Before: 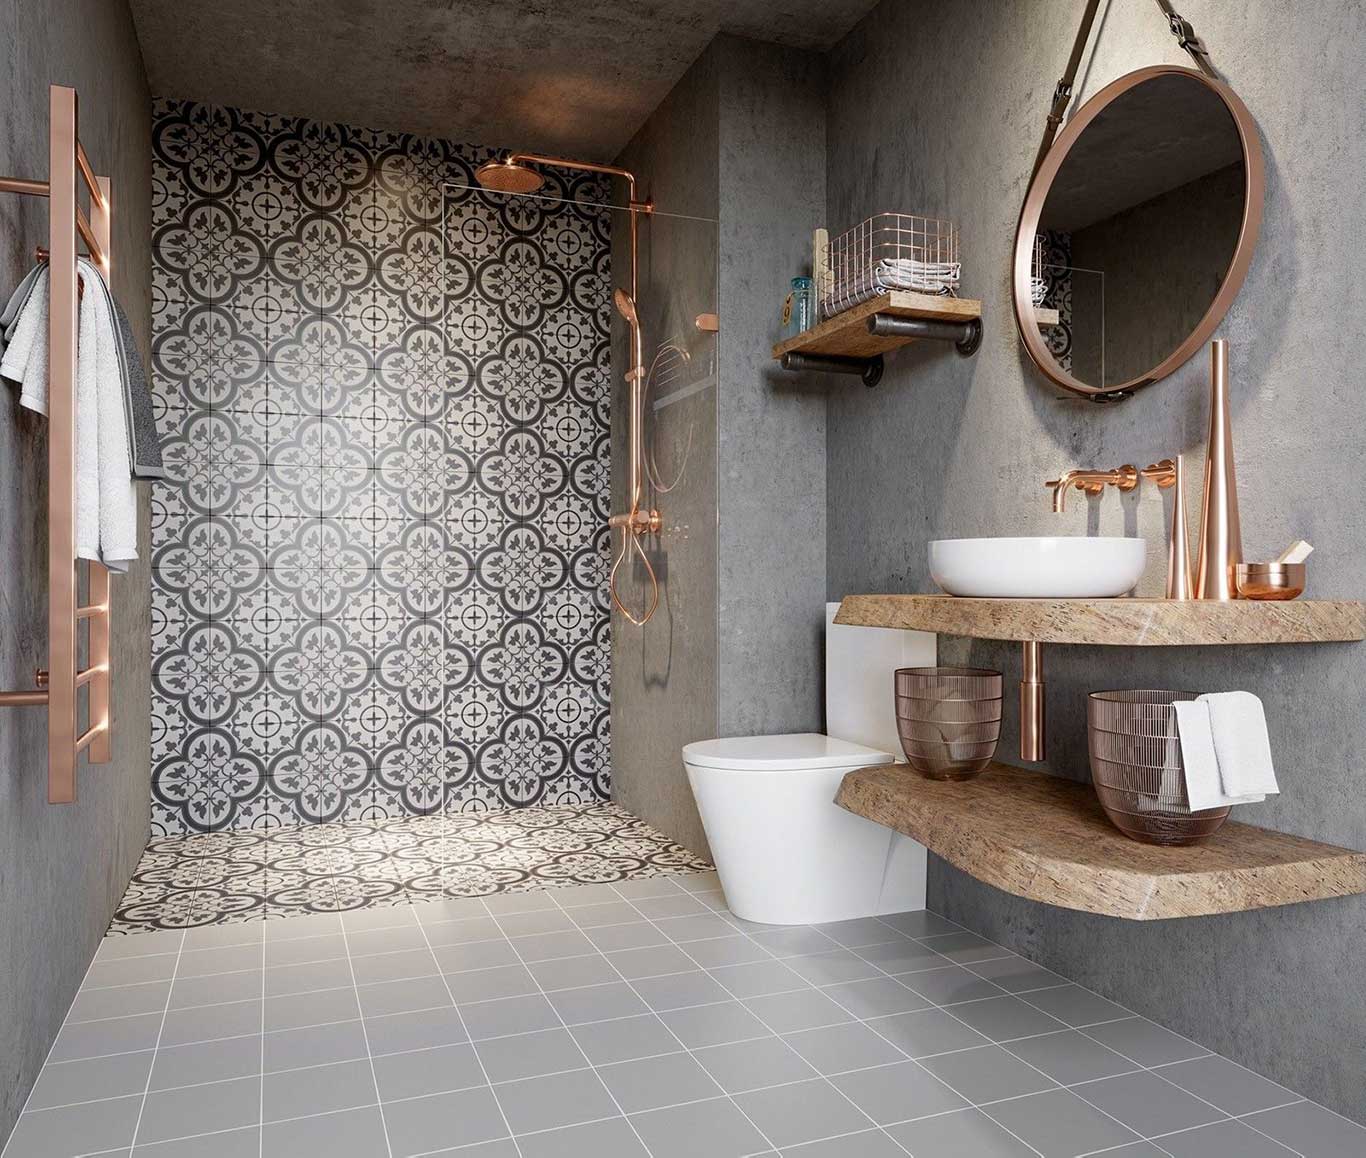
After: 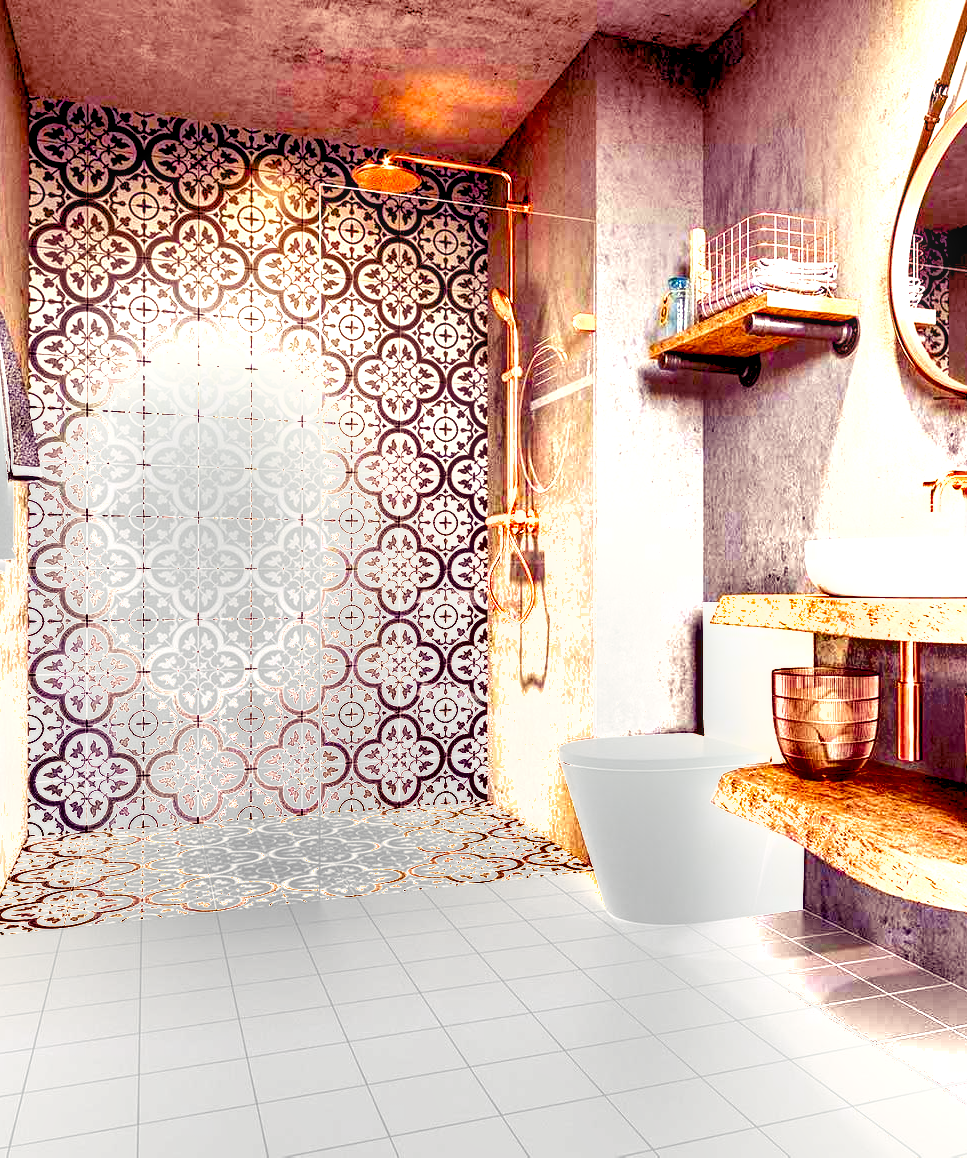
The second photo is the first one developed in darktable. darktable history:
levels: levels [0.036, 0.364, 0.827]
shadows and highlights: radius 133.83, soften with gaussian
crop and rotate: left 9.061%, right 20.142%
color balance rgb: shadows lift › luminance -21.66%, shadows lift › chroma 8.98%, shadows lift › hue 283.37°, power › chroma 1.55%, power › hue 25.59°, highlights gain › luminance 6.08%, highlights gain › chroma 2.55%, highlights gain › hue 90°, global offset › luminance -0.87%, perceptual saturation grading › global saturation 27.49%, perceptual saturation grading › highlights -28.39%, perceptual saturation grading › mid-tones 15.22%, perceptual saturation grading › shadows 33.98%, perceptual brilliance grading › highlights 10%, perceptual brilliance grading › mid-tones 5%
exposure: black level correction 0, exposure 1.3 EV, compensate highlight preservation false
local contrast: detail 130%
white balance: red 1.009, blue 1.027
